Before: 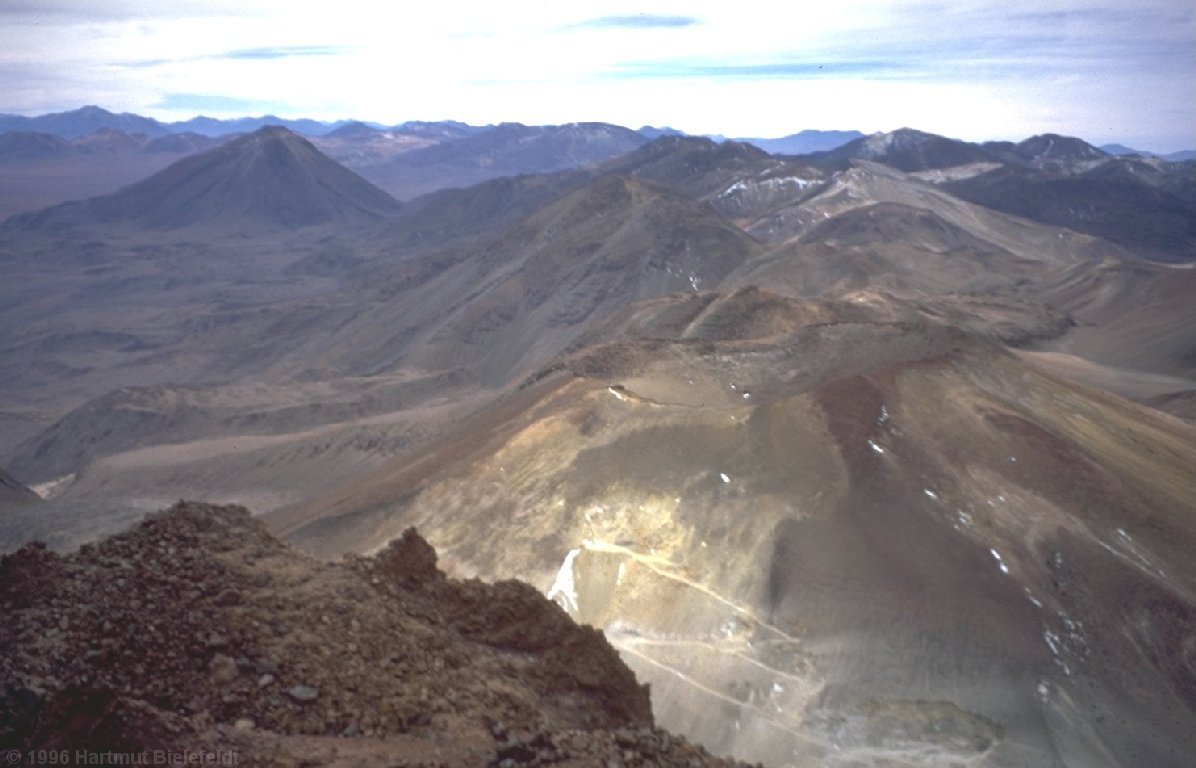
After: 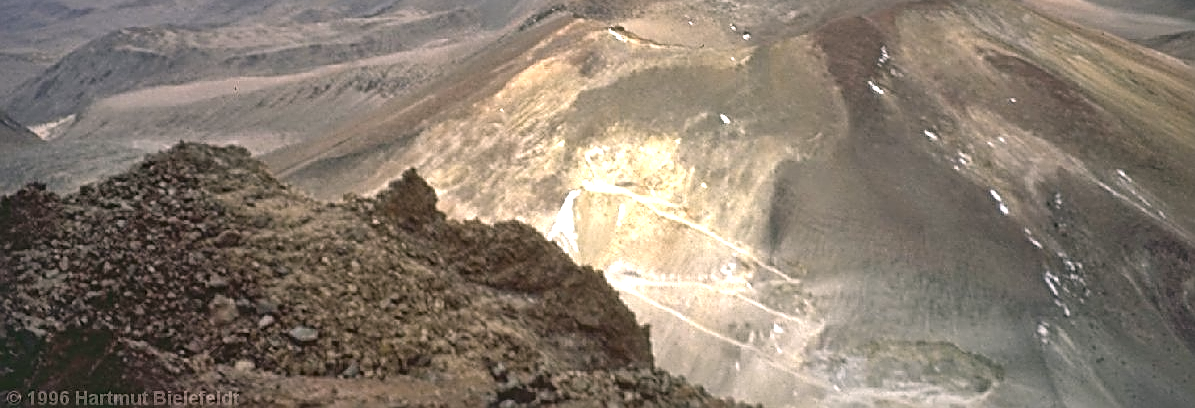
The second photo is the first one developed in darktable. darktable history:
exposure: exposure 0.569 EV, compensate highlight preservation false
crop and rotate: top 46.795%, right 0.061%
local contrast: mode bilateral grid, contrast 19, coarseness 50, detail 139%, midtone range 0.2
sharpen: amount 0.594
color correction: highlights a* 4.63, highlights b* 4.98, shadows a* -7.4, shadows b* 4.8
contrast equalizer: octaves 7, y [[0.502, 0.505, 0.512, 0.529, 0.564, 0.588], [0.5 ×6], [0.502, 0.505, 0.512, 0.529, 0.564, 0.588], [0, 0.001, 0.001, 0.004, 0.008, 0.011], [0, 0.001, 0.001, 0.004, 0.008, 0.011]]
